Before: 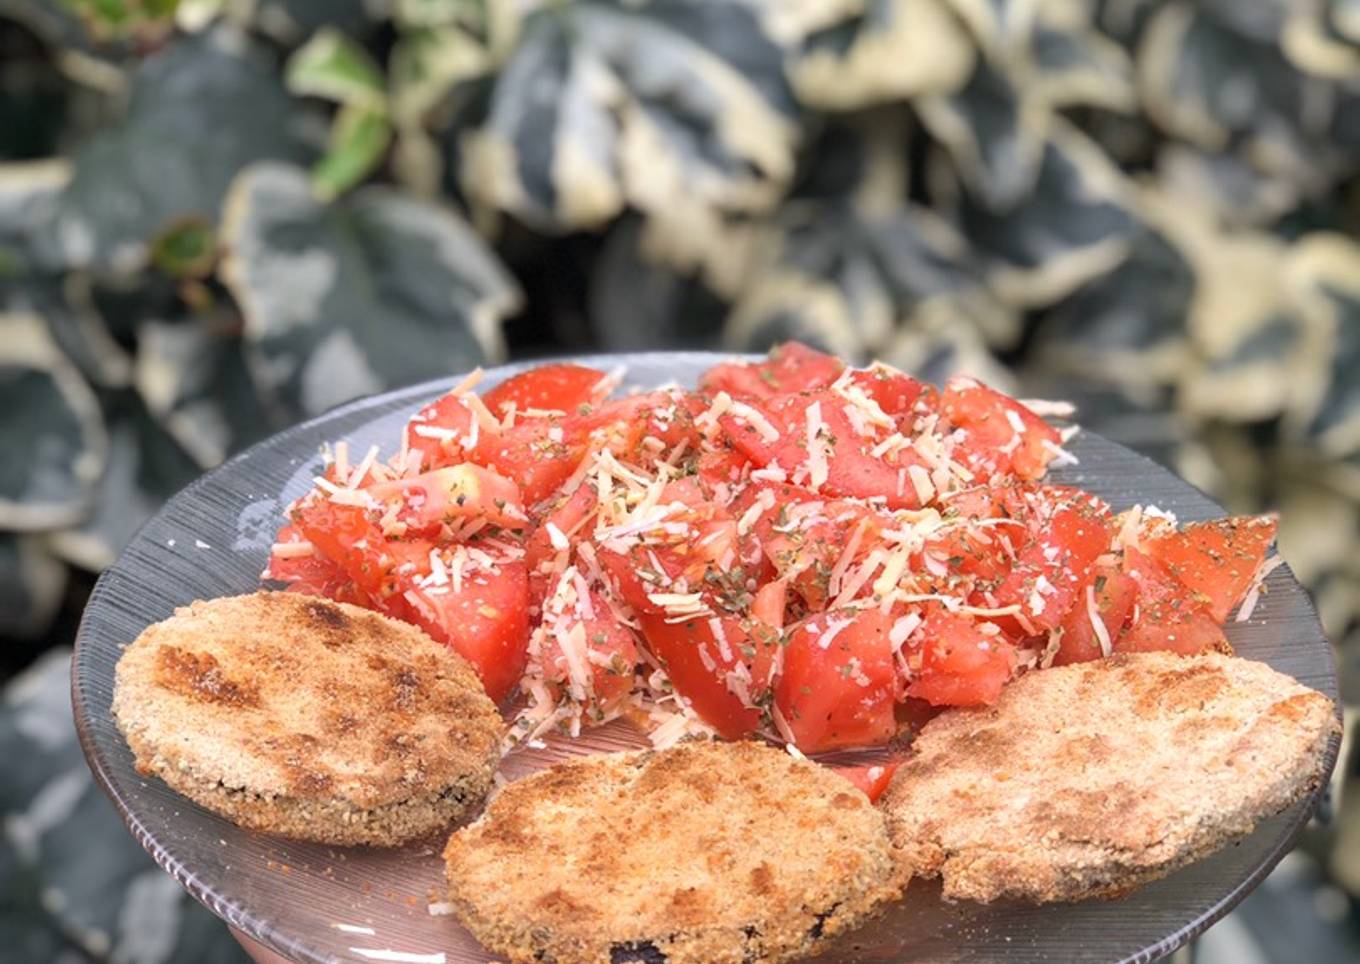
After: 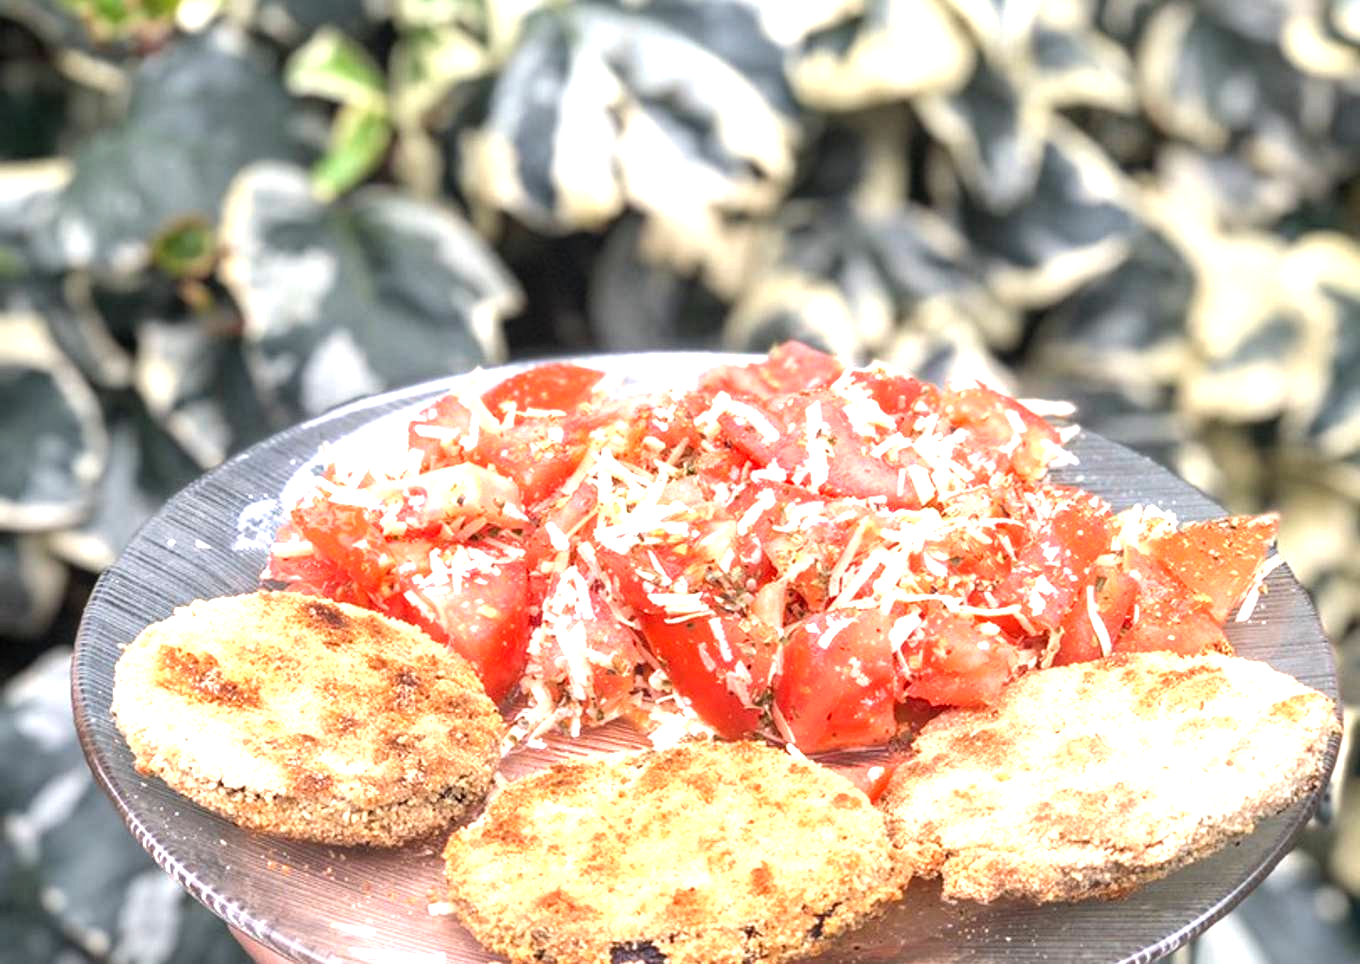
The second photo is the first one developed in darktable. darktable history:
exposure: exposure 0.6 EV, compensate highlight preservation false
levels: levels [0, 0.43, 0.859]
local contrast: on, module defaults
